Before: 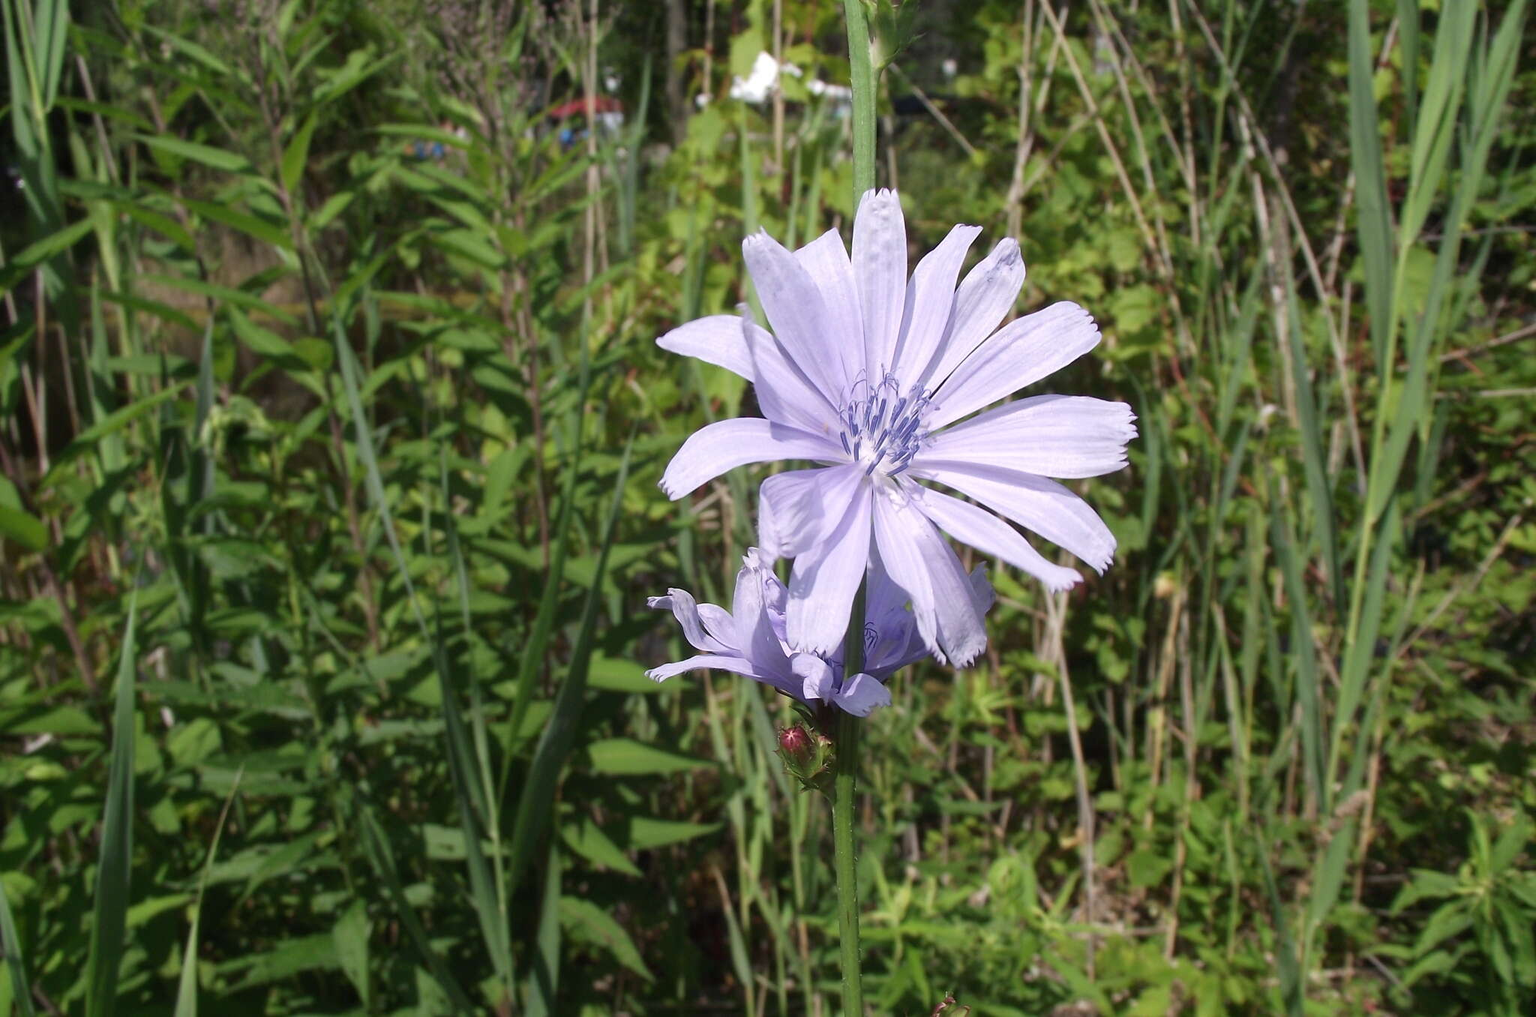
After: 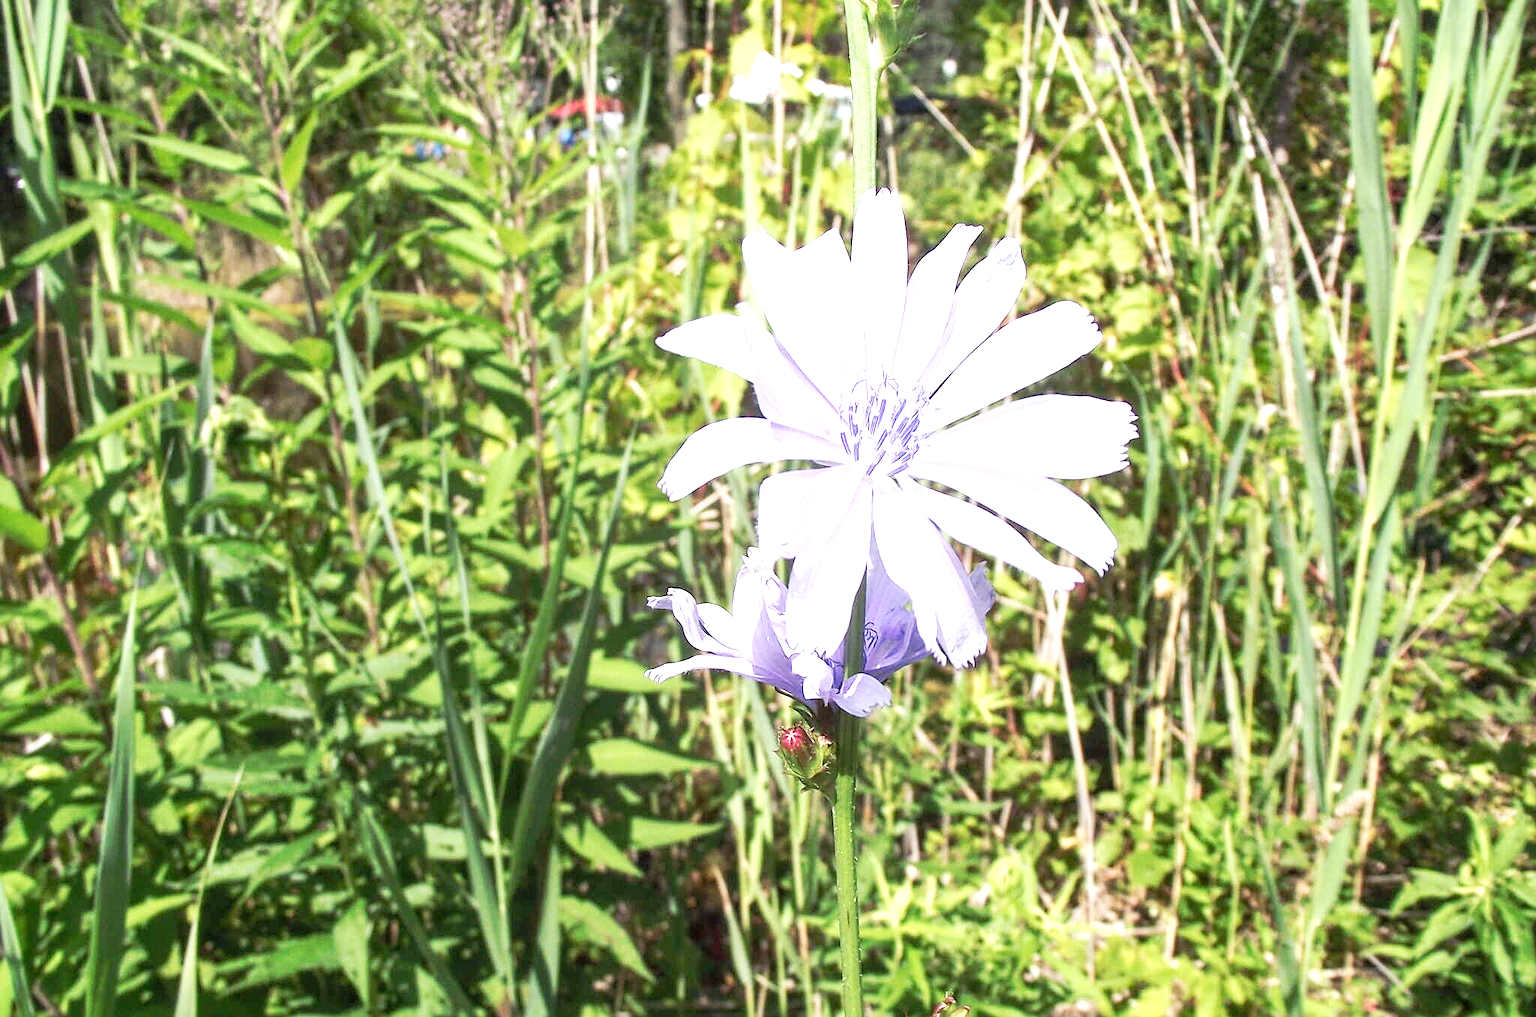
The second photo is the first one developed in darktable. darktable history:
local contrast: on, module defaults
sharpen: on, module defaults
tone curve: curves: ch0 [(0.003, 0.029) (0.188, 0.252) (0.46, 0.56) (0.608, 0.748) (0.871, 0.955) (1, 1)]; ch1 [(0, 0) (0.35, 0.356) (0.45, 0.453) (0.508, 0.515) (0.618, 0.634) (1, 1)]; ch2 [(0, 0) (0.456, 0.469) (0.5, 0.5) (0.634, 0.625) (1, 1)], preserve colors none
exposure: black level correction 0.001, exposure 1.317 EV, compensate highlight preservation false
